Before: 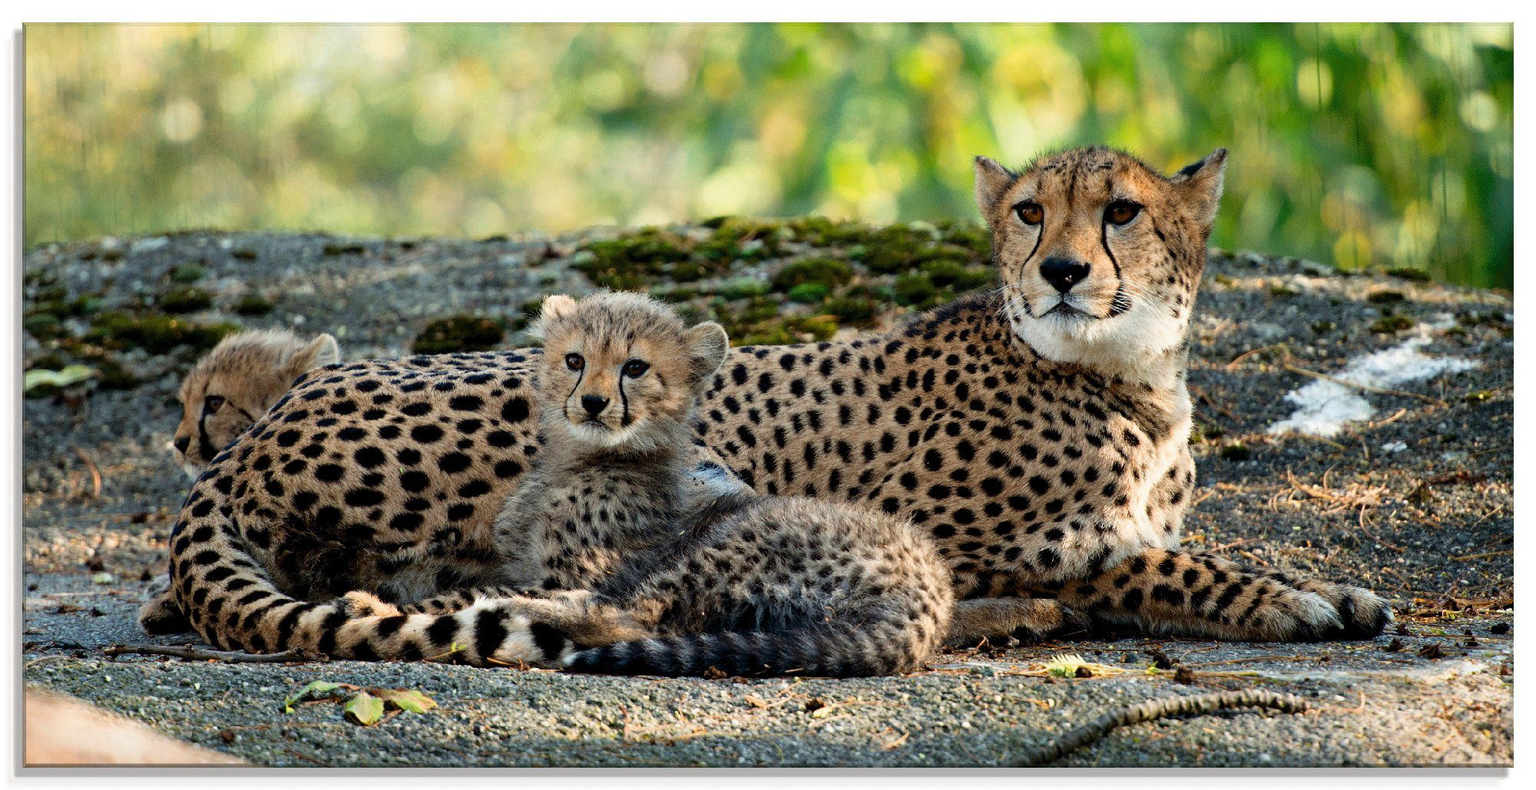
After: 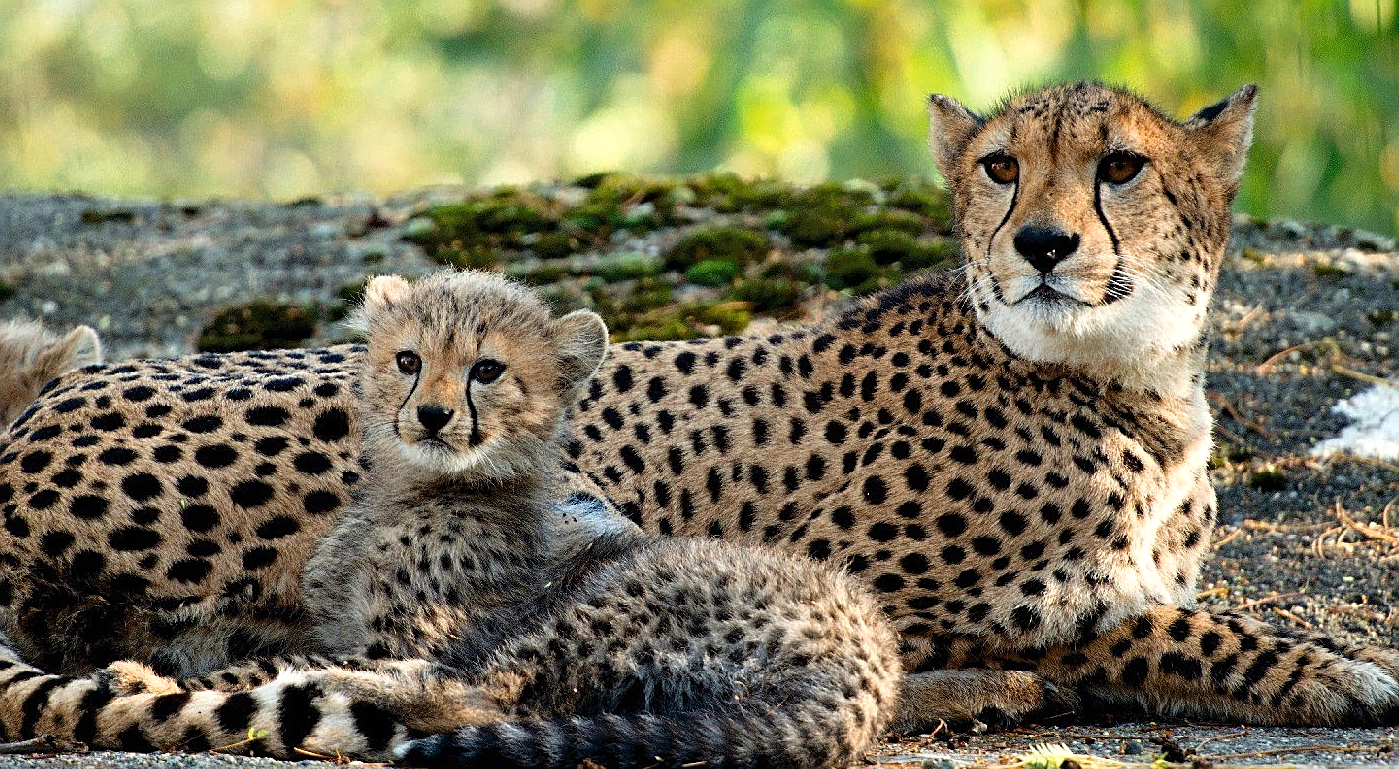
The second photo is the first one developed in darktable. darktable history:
sharpen: on, module defaults
exposure: black level correction 0, exposure 0.2 EV, compensate exposure bias true, compensate highlight preservation false
crop and rotate: left 17.046%, top 10.659%, right 12.989%, bottom 14.553%
